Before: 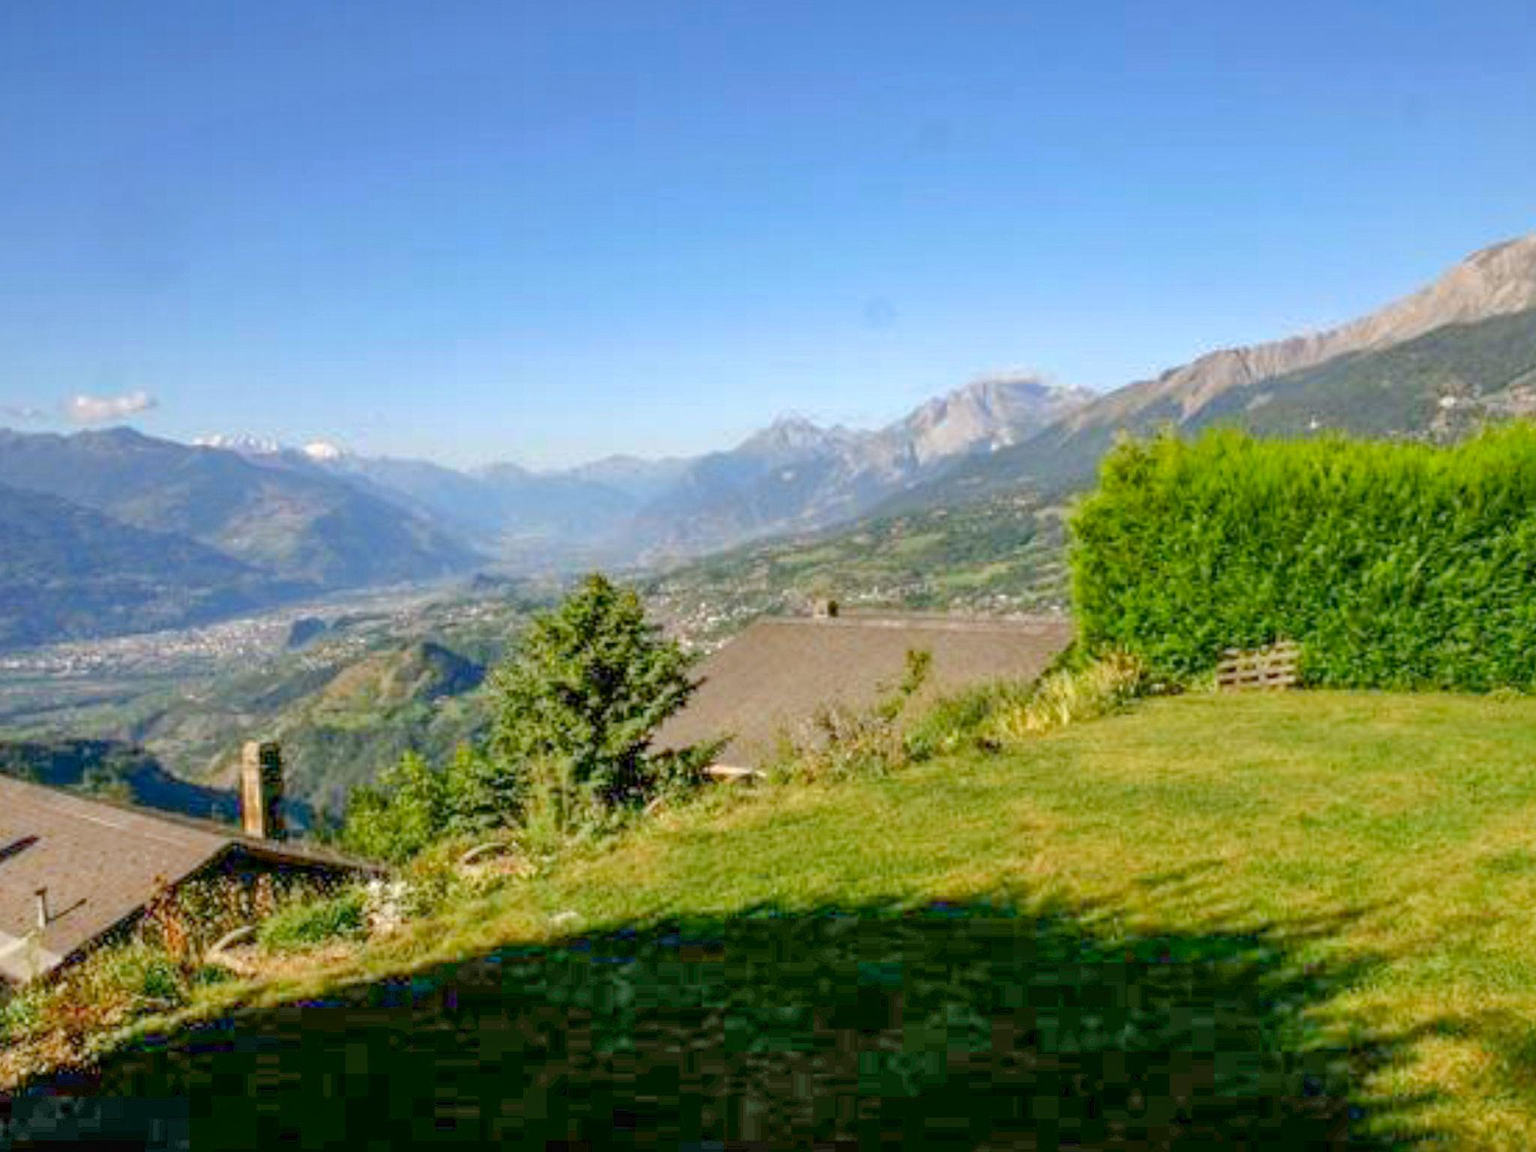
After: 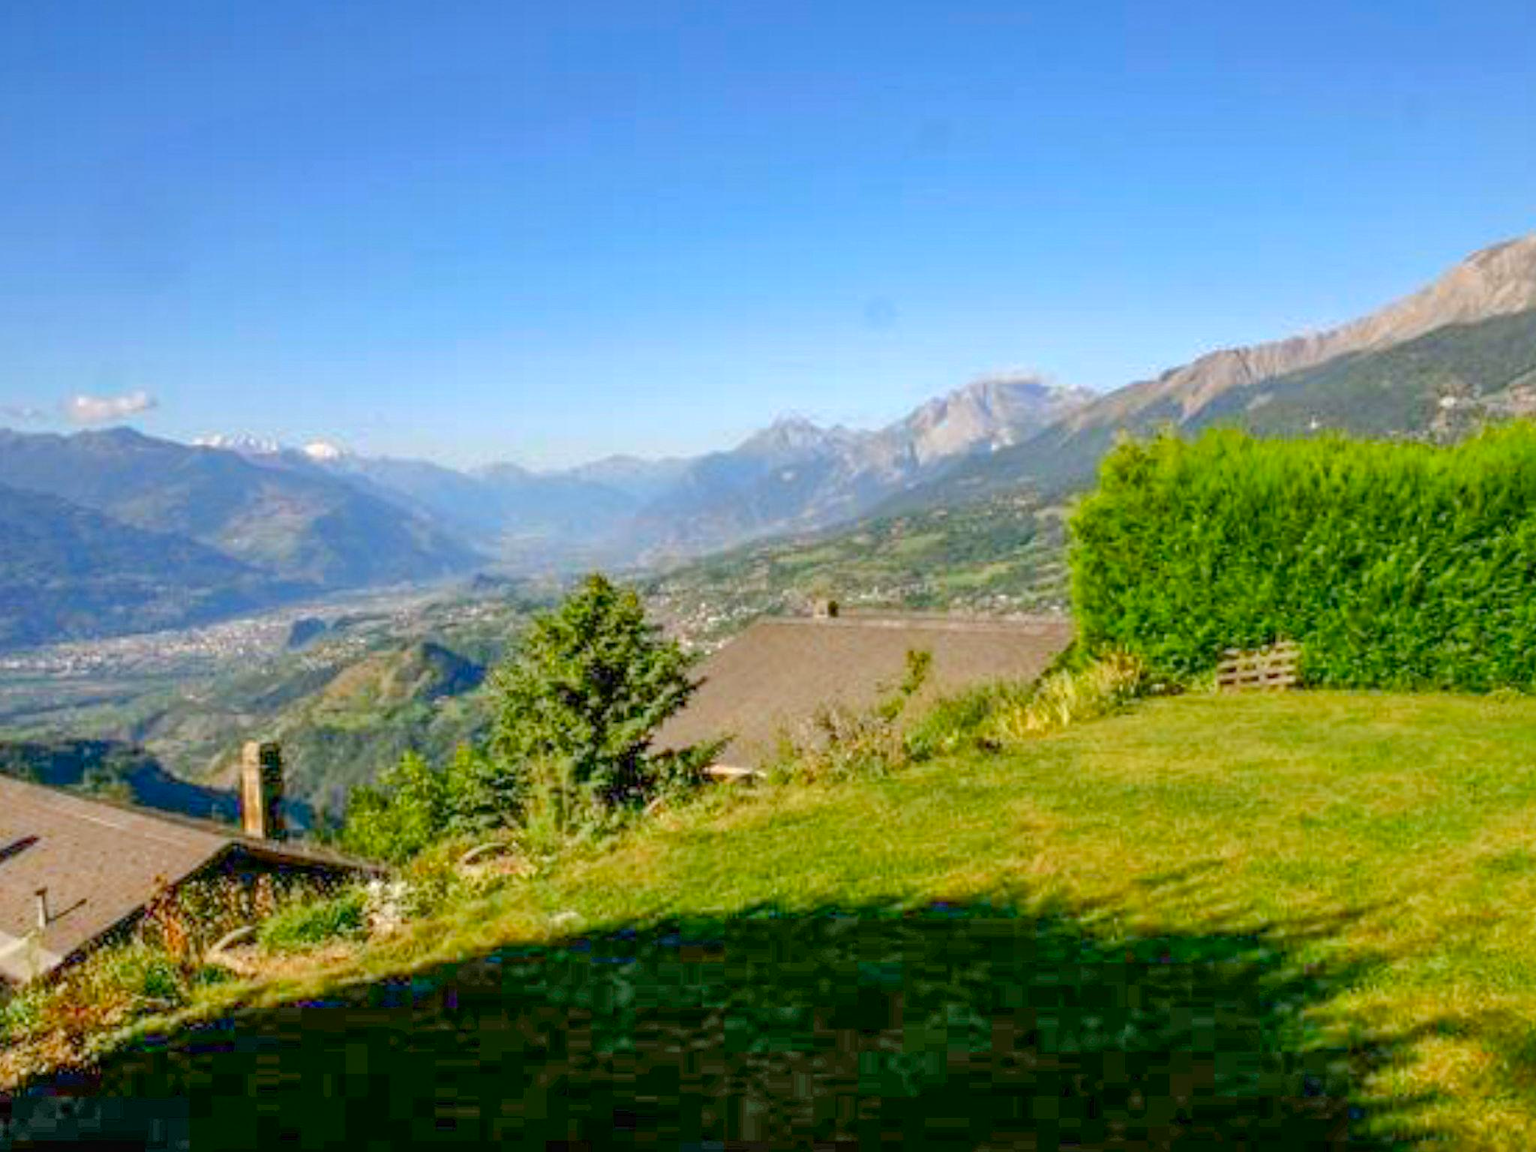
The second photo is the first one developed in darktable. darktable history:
contrast brightness saturation: contrast 0.039, saturation 0.157
tone equalizer: edges refinement/feathering 500, mask exposure compensation -1.57 EV, preserve details no
